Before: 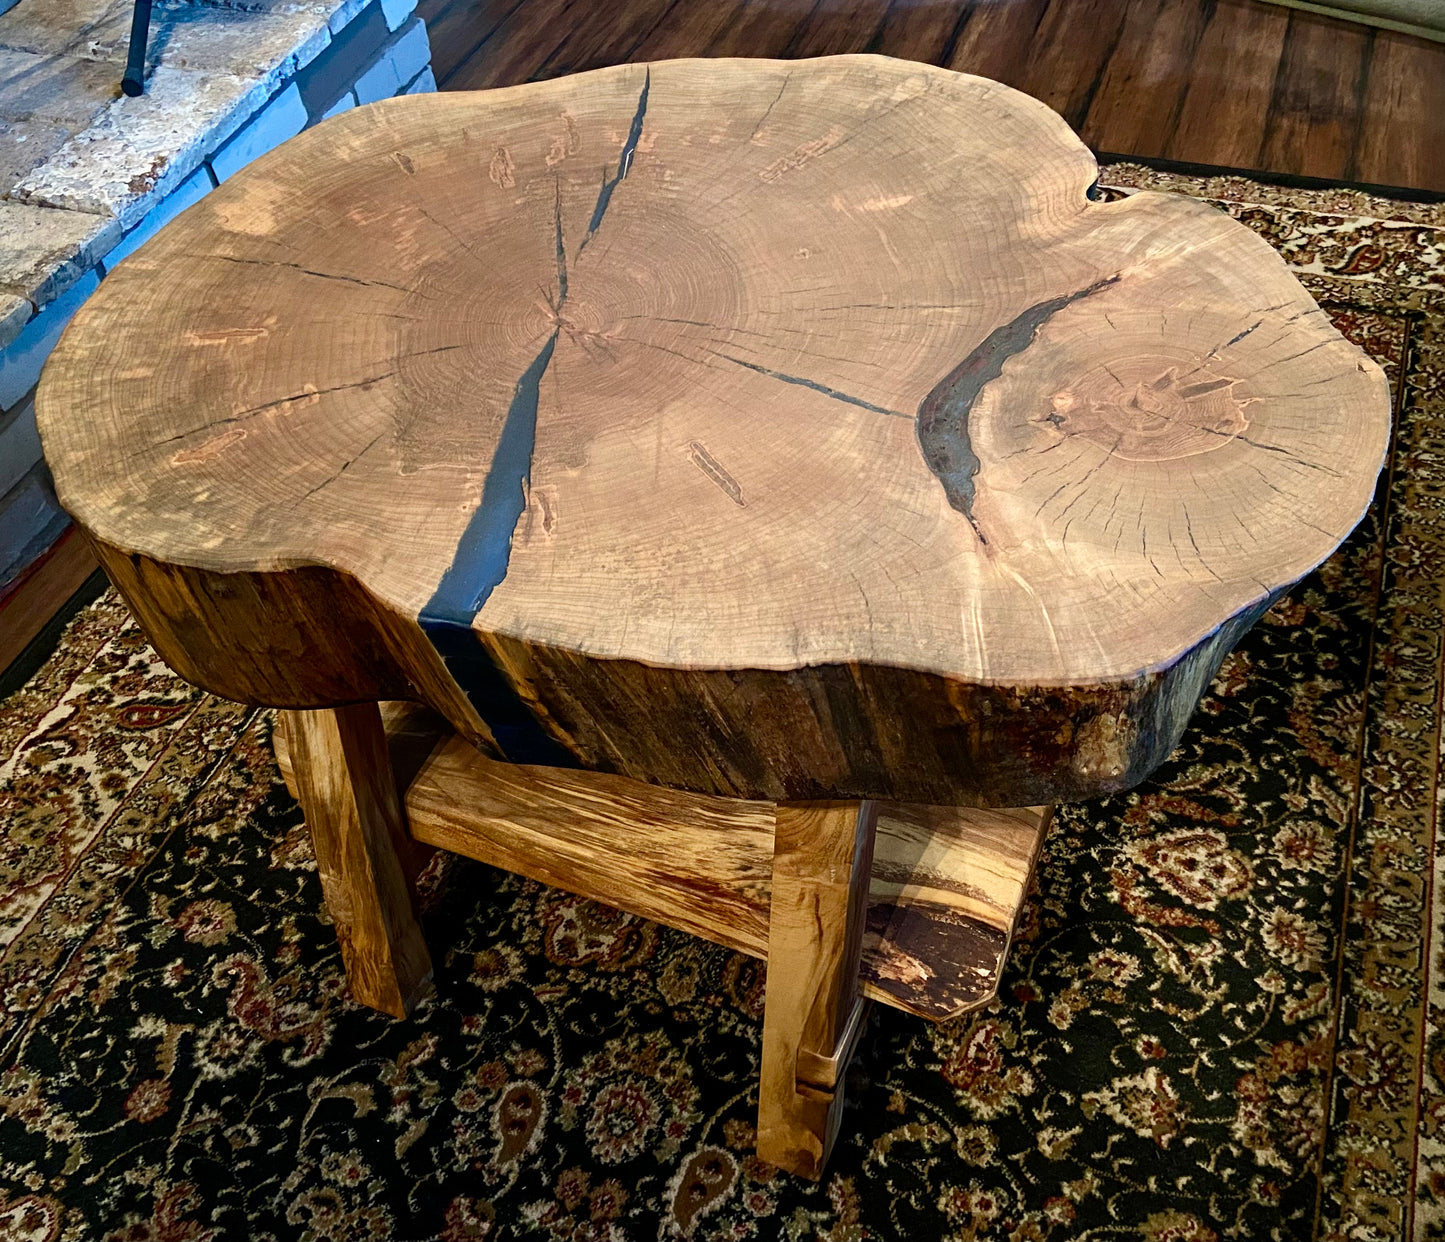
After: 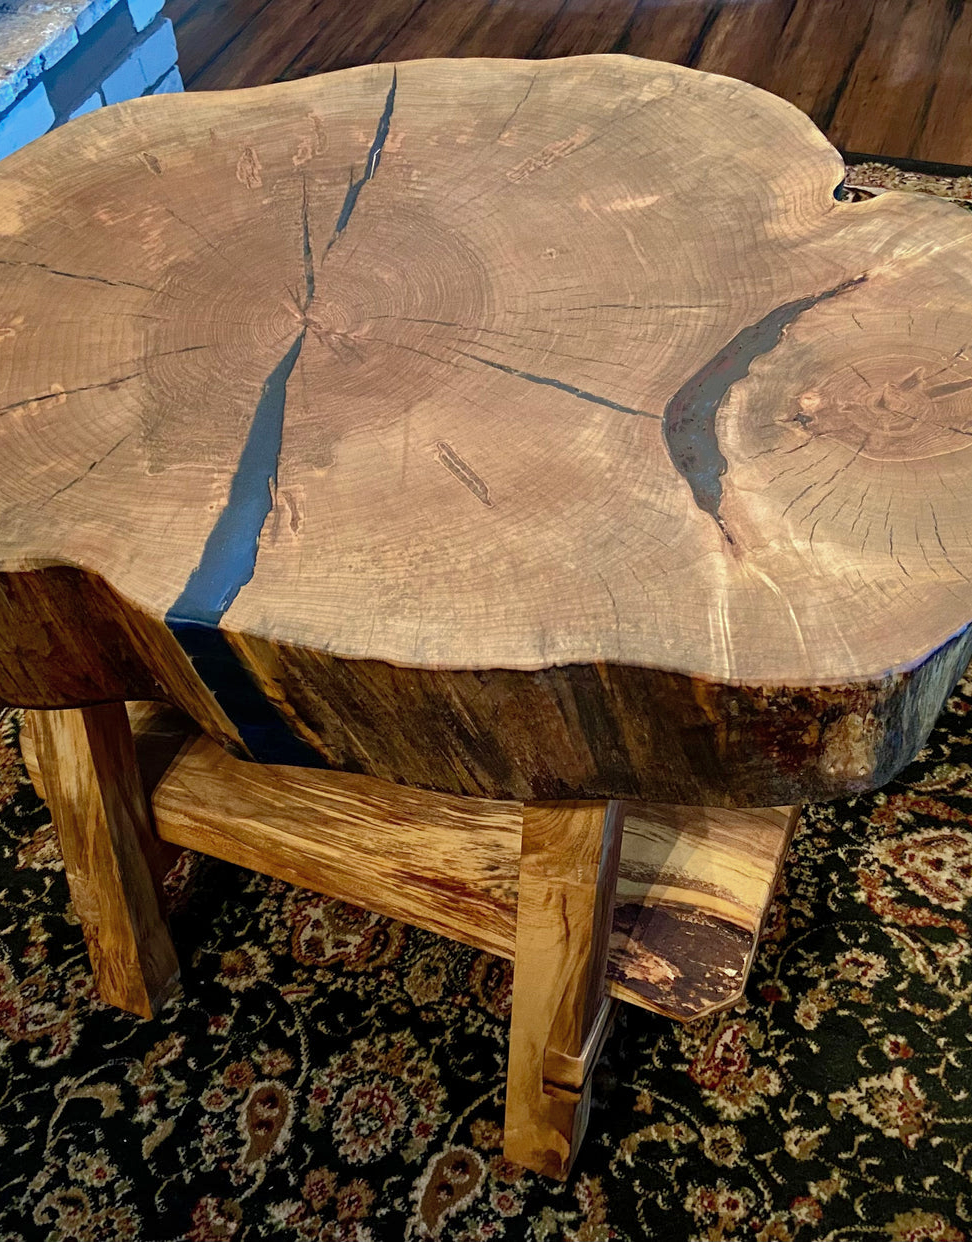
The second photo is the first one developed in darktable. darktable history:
crop and rotate: left 17.57%, right 15.14%
shadows and highlights: shadows 39.81, highlights -59.8
